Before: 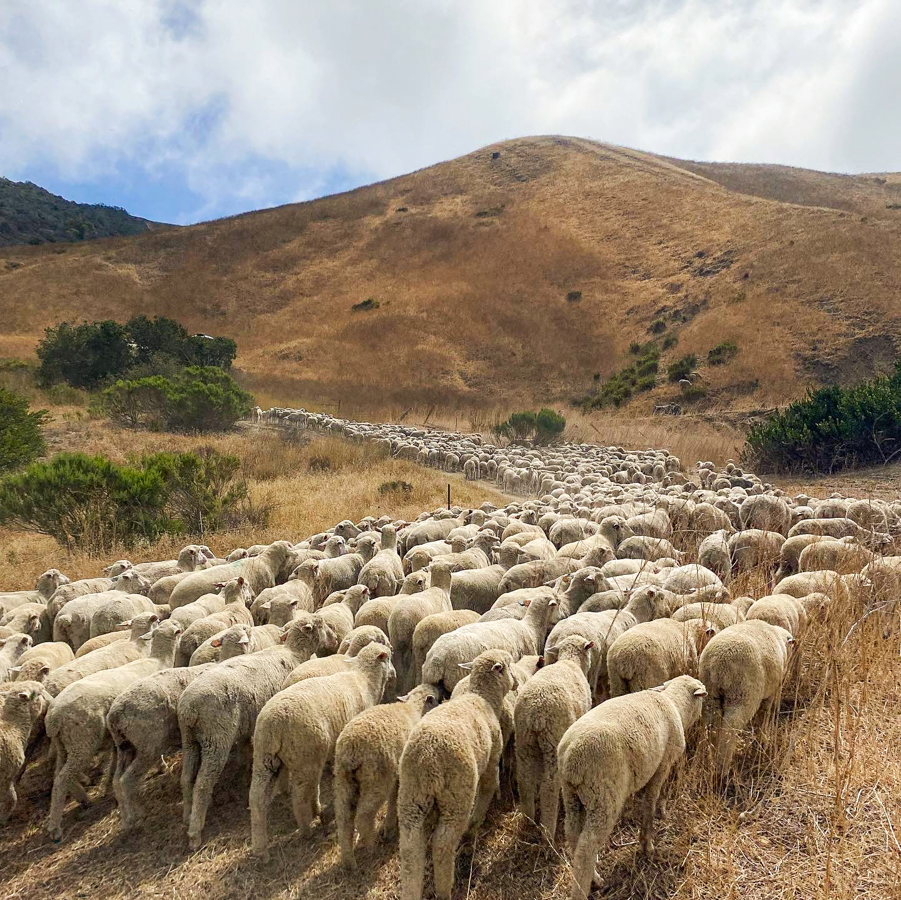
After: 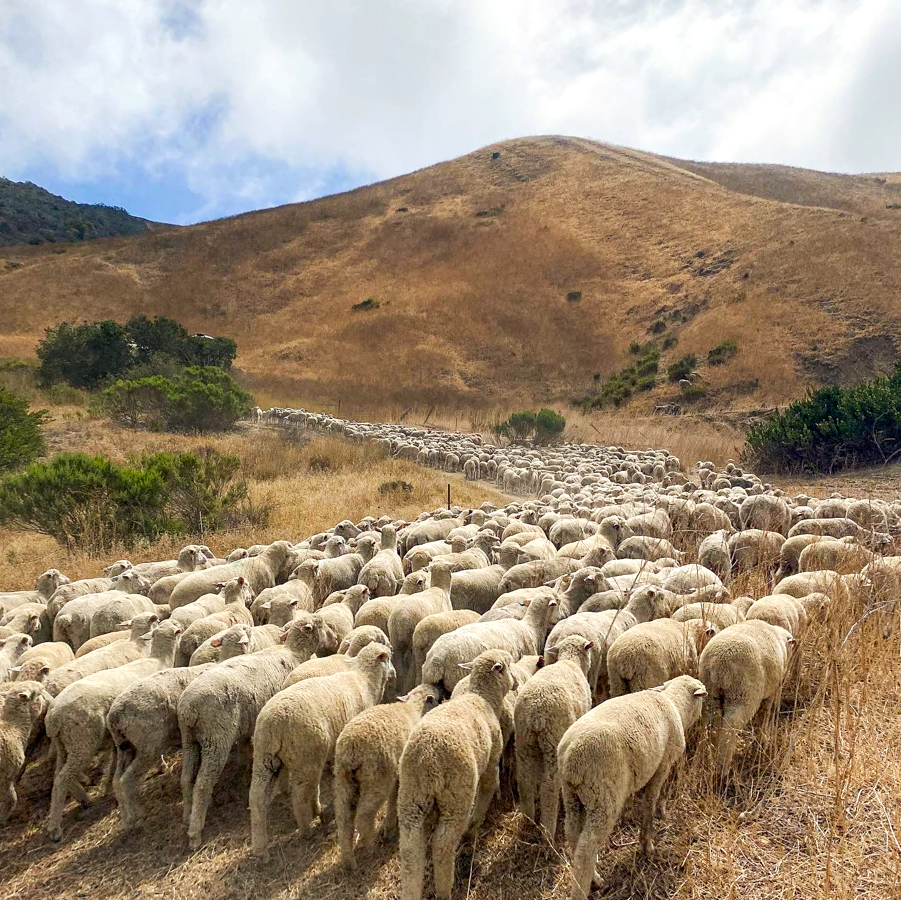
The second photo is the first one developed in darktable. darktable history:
exposure: black level correction 0.002, exposure 0.146 EV, compensate exposure bias true, compensate highlight preservation false
